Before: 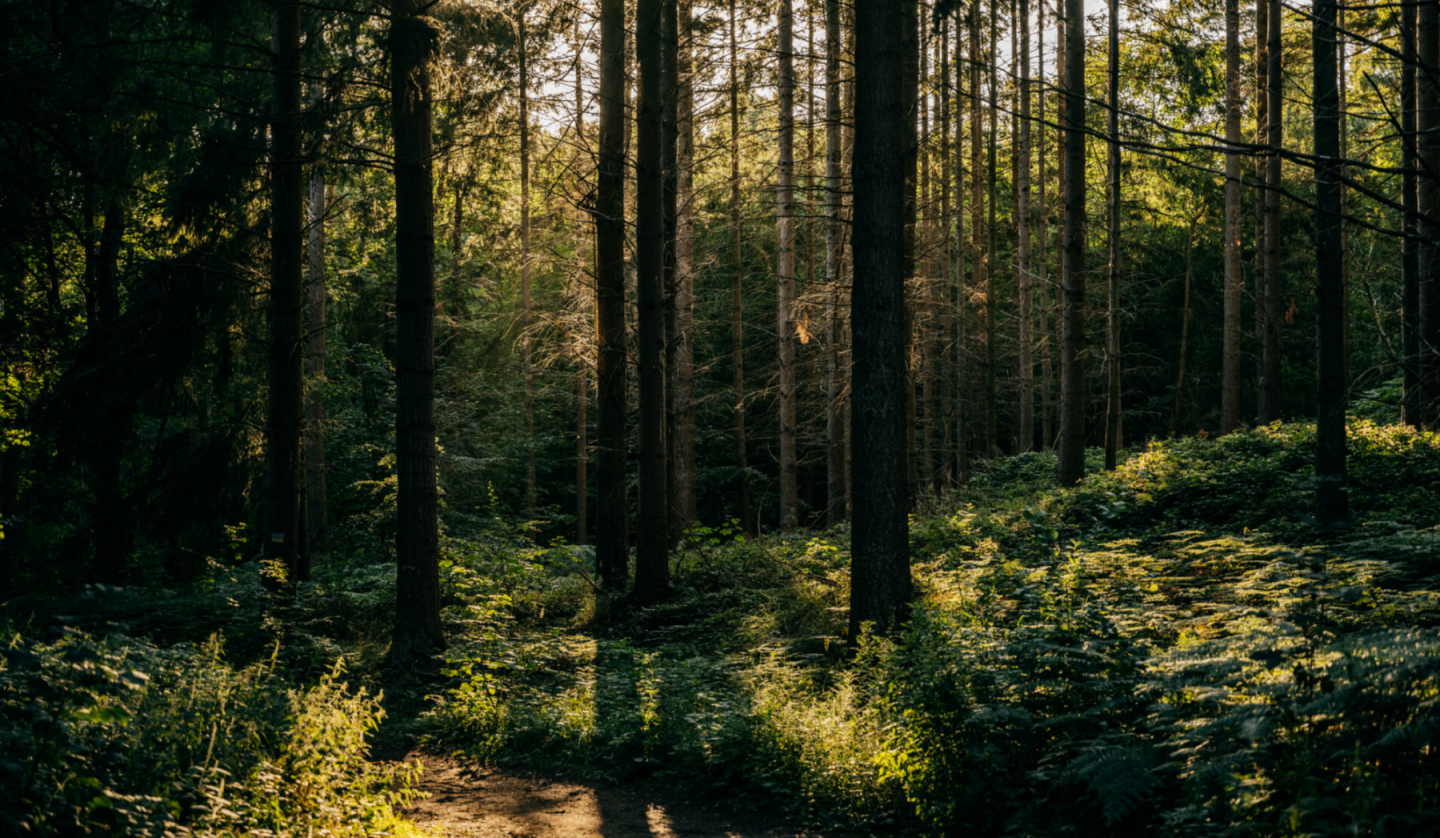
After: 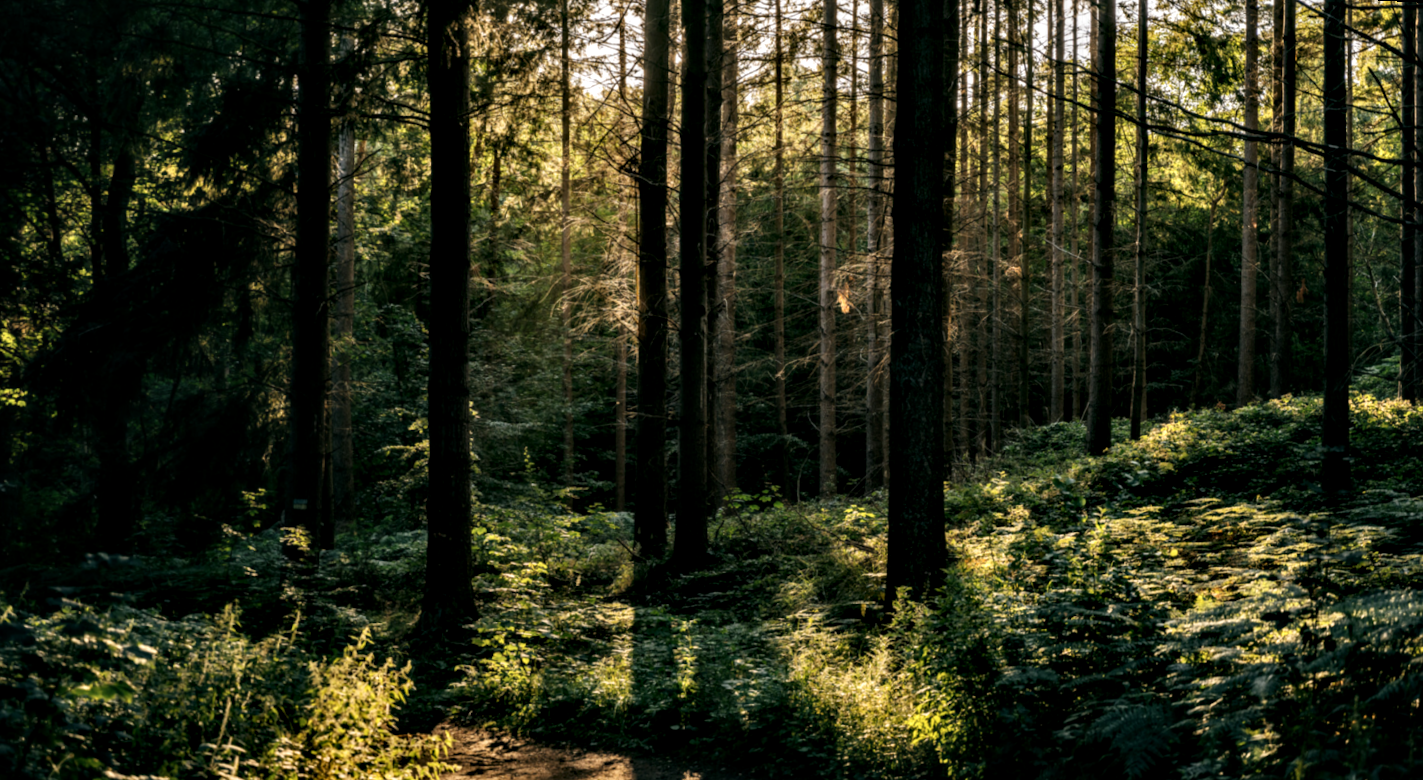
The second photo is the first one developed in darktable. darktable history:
contrast equalizer: y [[0.586, 0.584, 0.576, 0.565, 0.552, 0.539], [0.5 ×6], [0.97, 0.959, 0.919, 0.859, 0.789, 0.717], [0 ×6], [0 ×6]]
rotate and perspective: rotation 0.679°, lens shift (horizontal) 0.136, crop left 0.009, crop right 0.991, crop top 0.078, crop bottom 0.95
